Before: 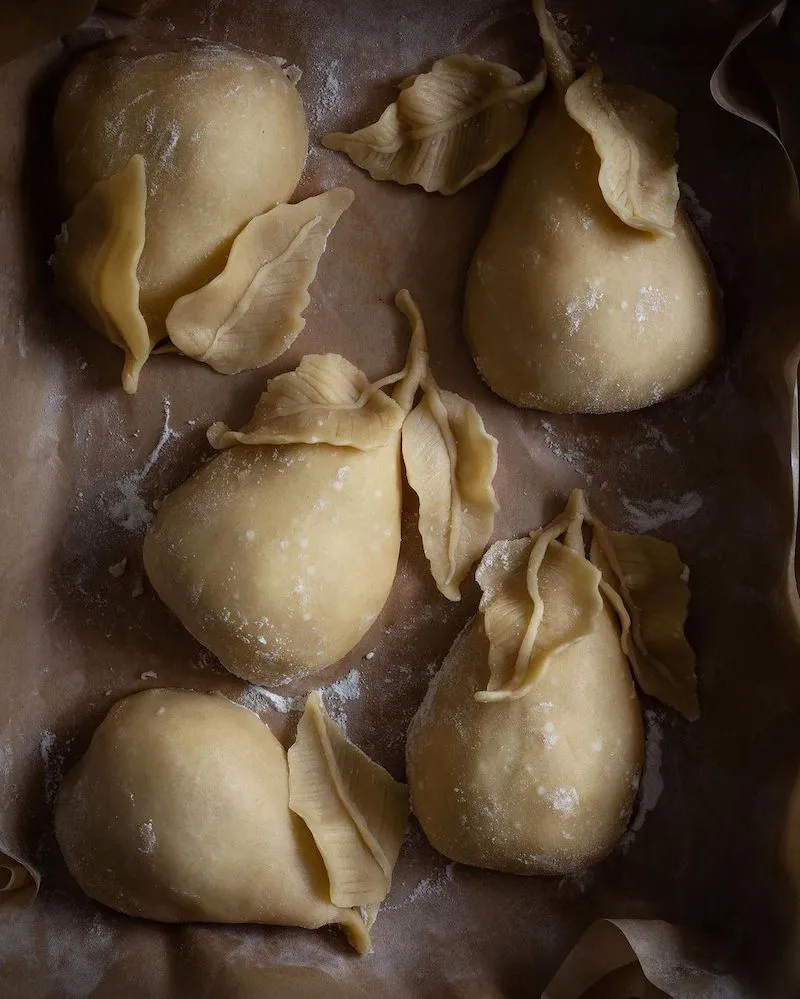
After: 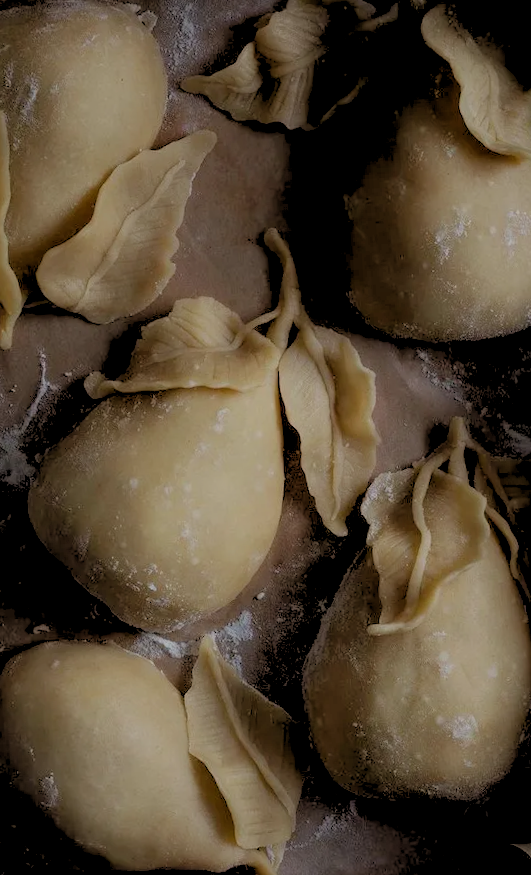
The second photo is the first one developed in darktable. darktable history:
crop and rotate: left 15.055%, right 18.278%
bloom: size 38%, threshold 95%, strength 30%
rotate and perspective: rotation -3.52°, crop left 0.036, crop right 0.964, crop top 0.081, crop bottom 0.919
exposure: black level correction 0, exposure -0.766 EV, compensate highlight preservation false
rgb levels: preserve colors sum RGB, levels [[0.038, 0.433, 0.934], [0, 0.5, 1], [0, 0.5, 1]]
